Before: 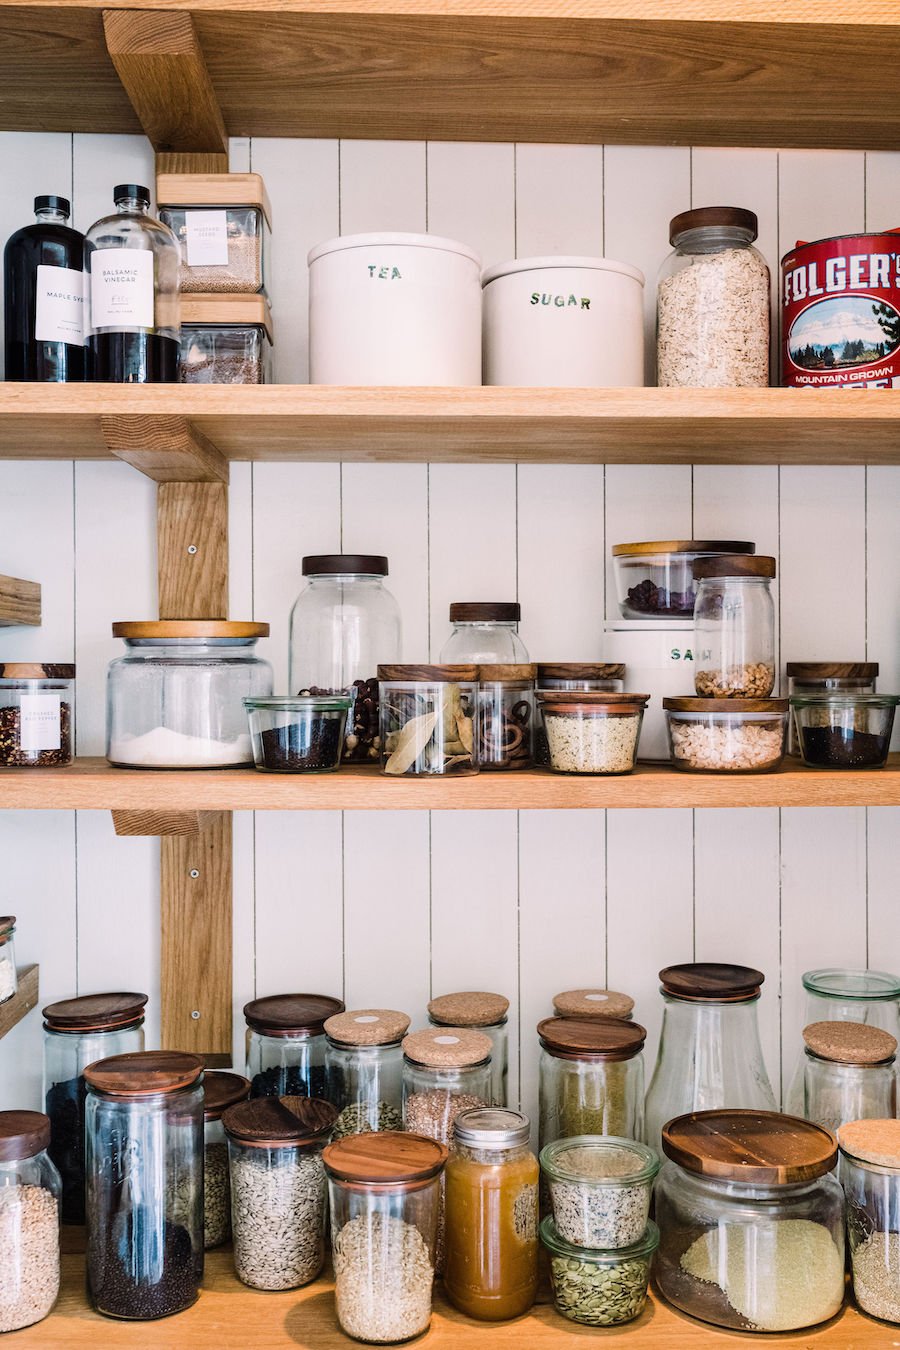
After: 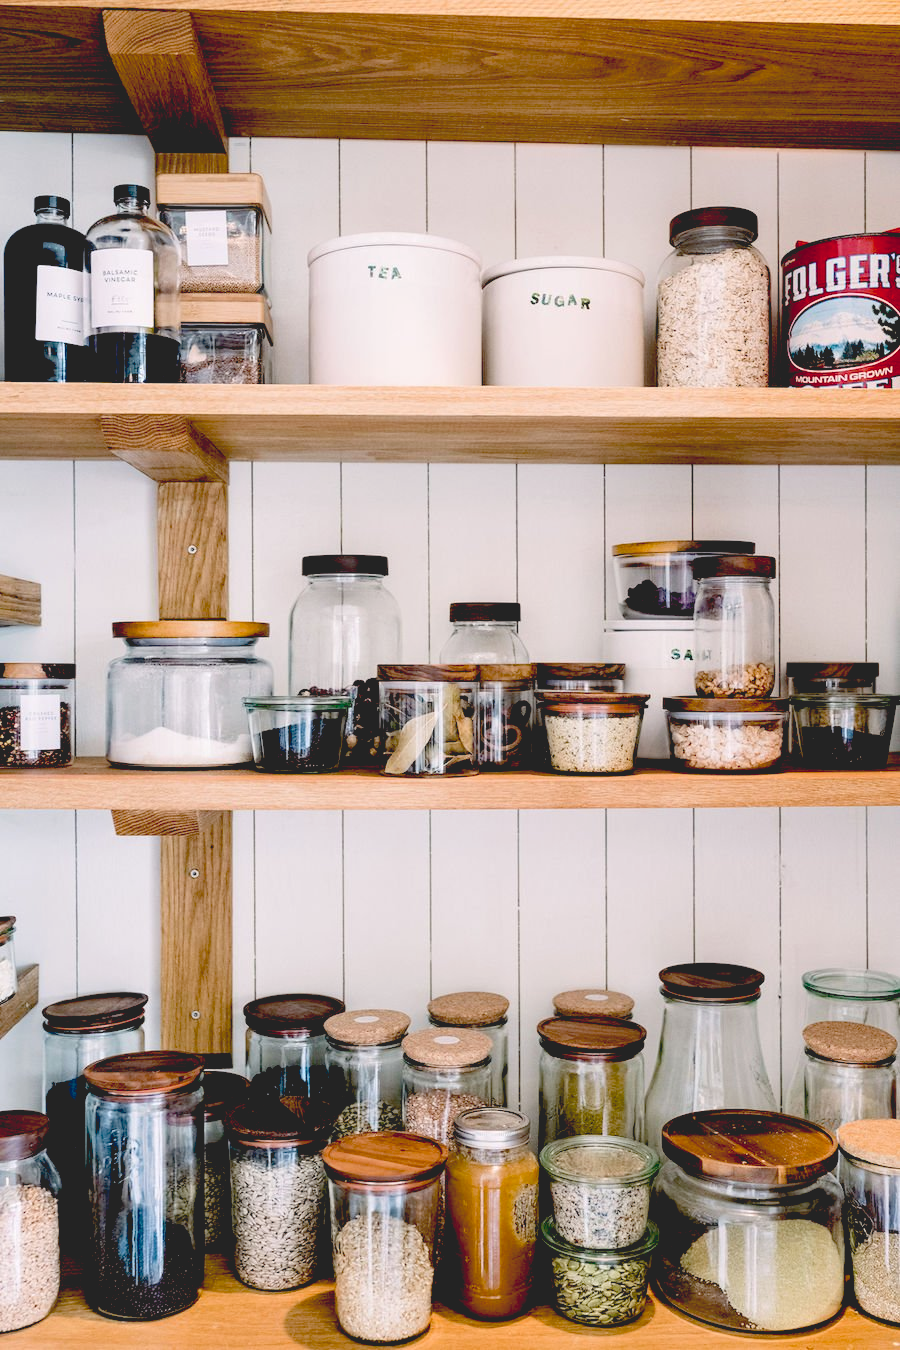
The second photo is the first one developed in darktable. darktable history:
exposure: black level correction 0.047, exposure 0.012 EV, compensate exposure bias true, compensate highlight preservation false
tone curve: curves: ch0 [(0, 0.137) (1, 1)], preserve colors none
